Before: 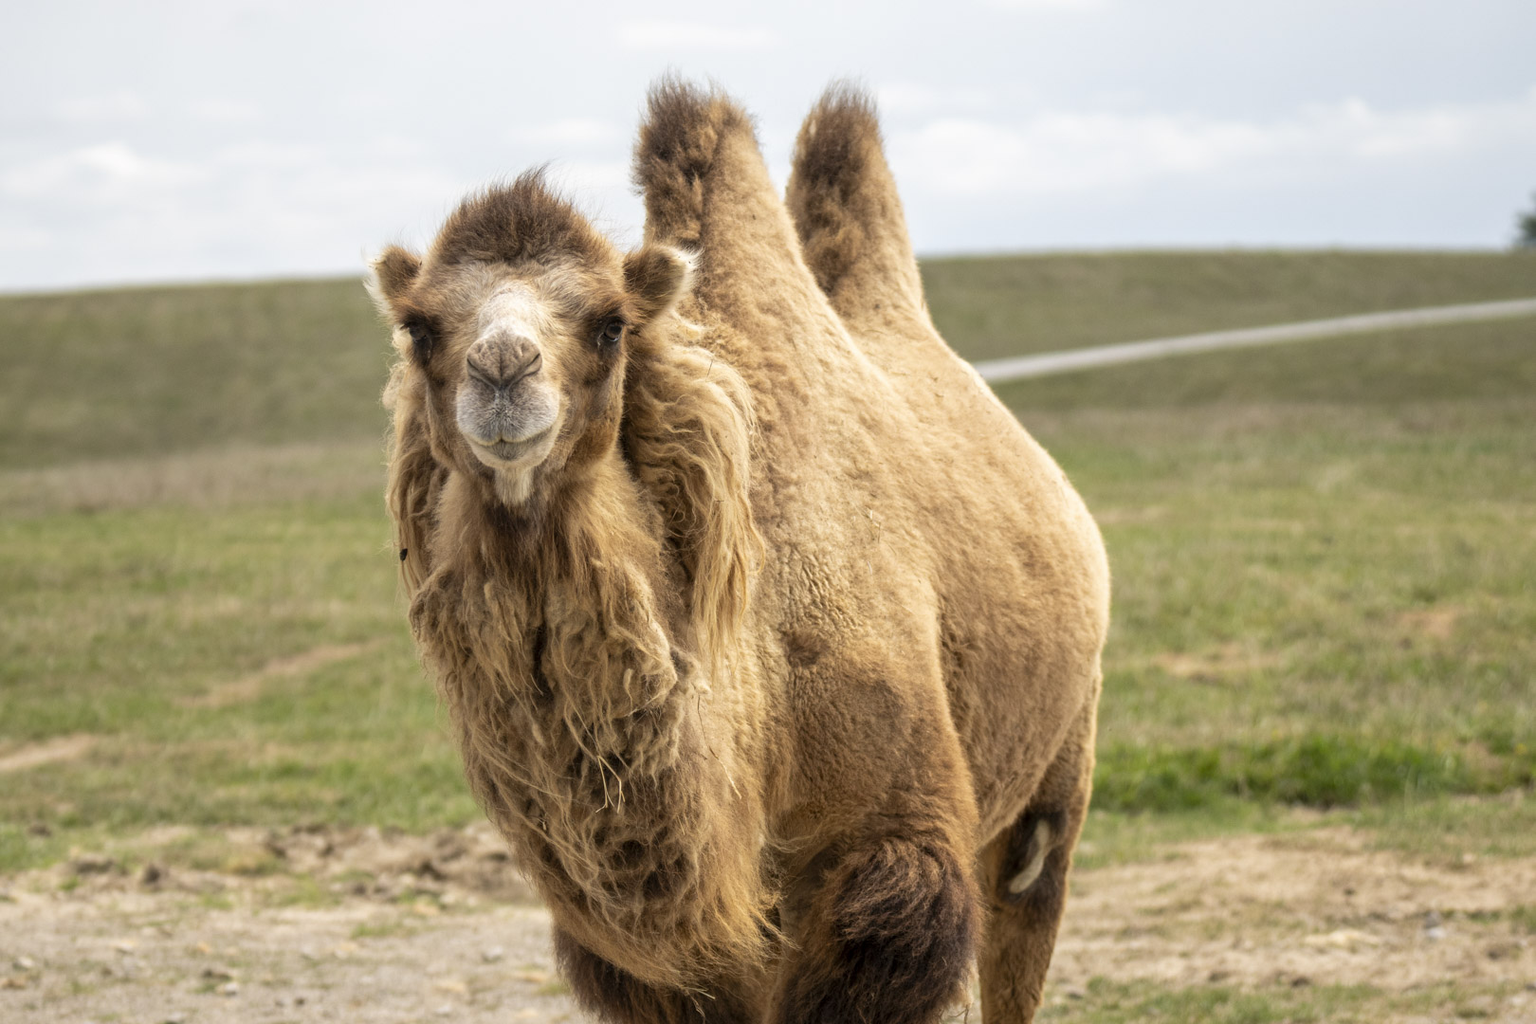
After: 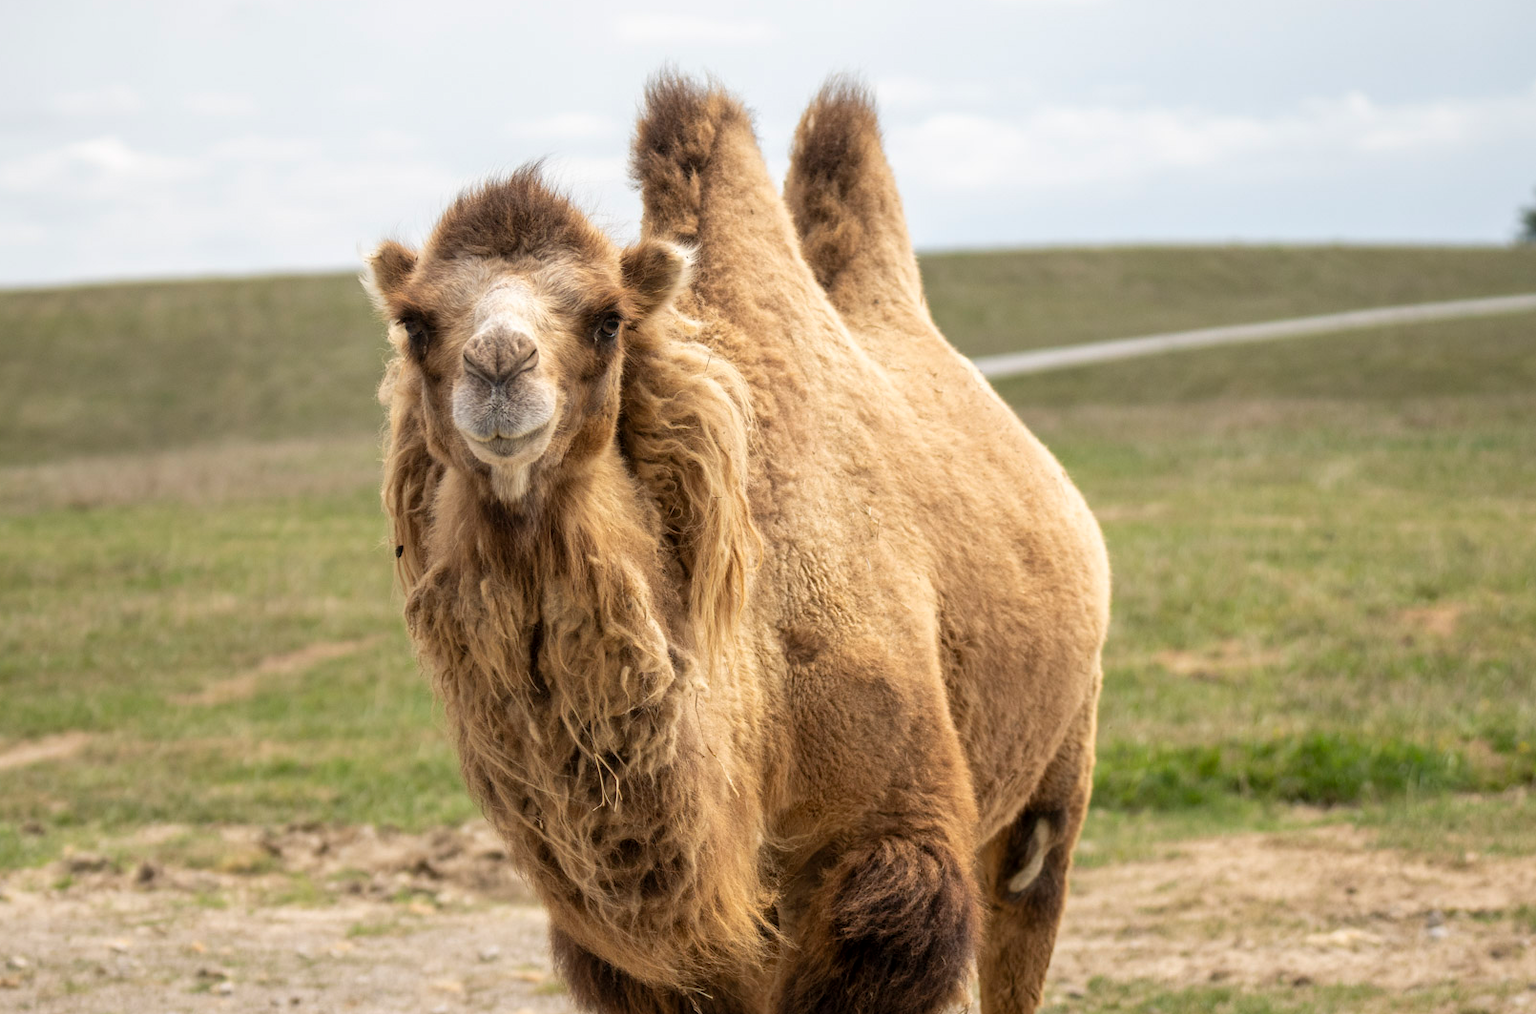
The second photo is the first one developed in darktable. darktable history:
crop: left 0.435%, top 0.686%, right 0.134%, bottom 0.873%
